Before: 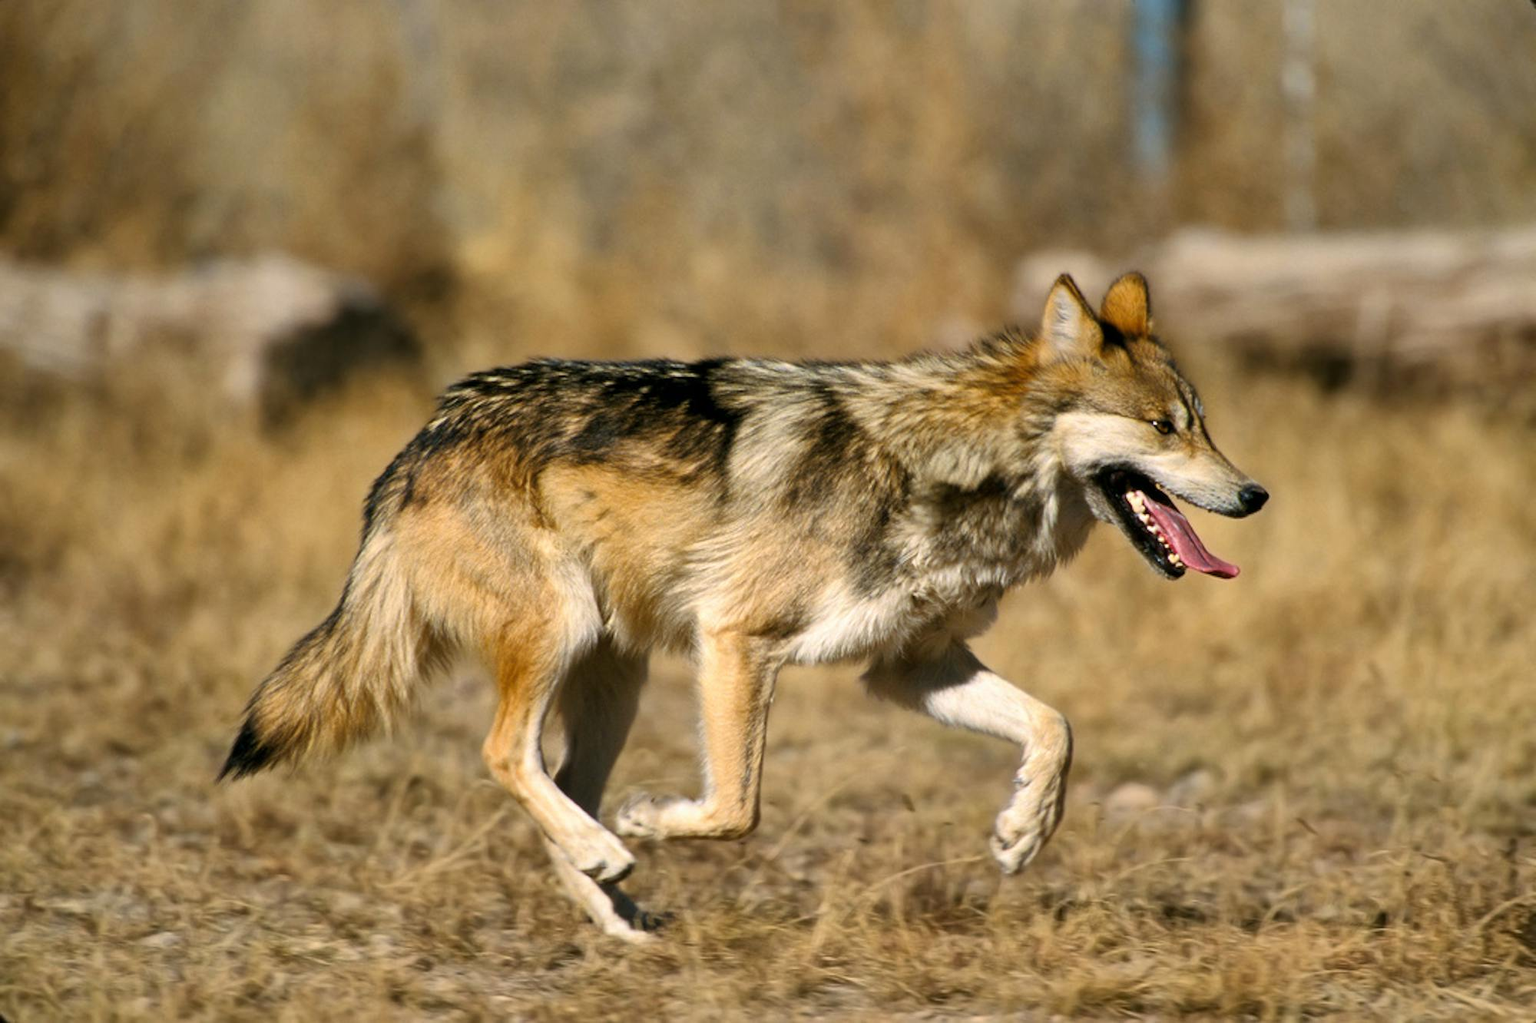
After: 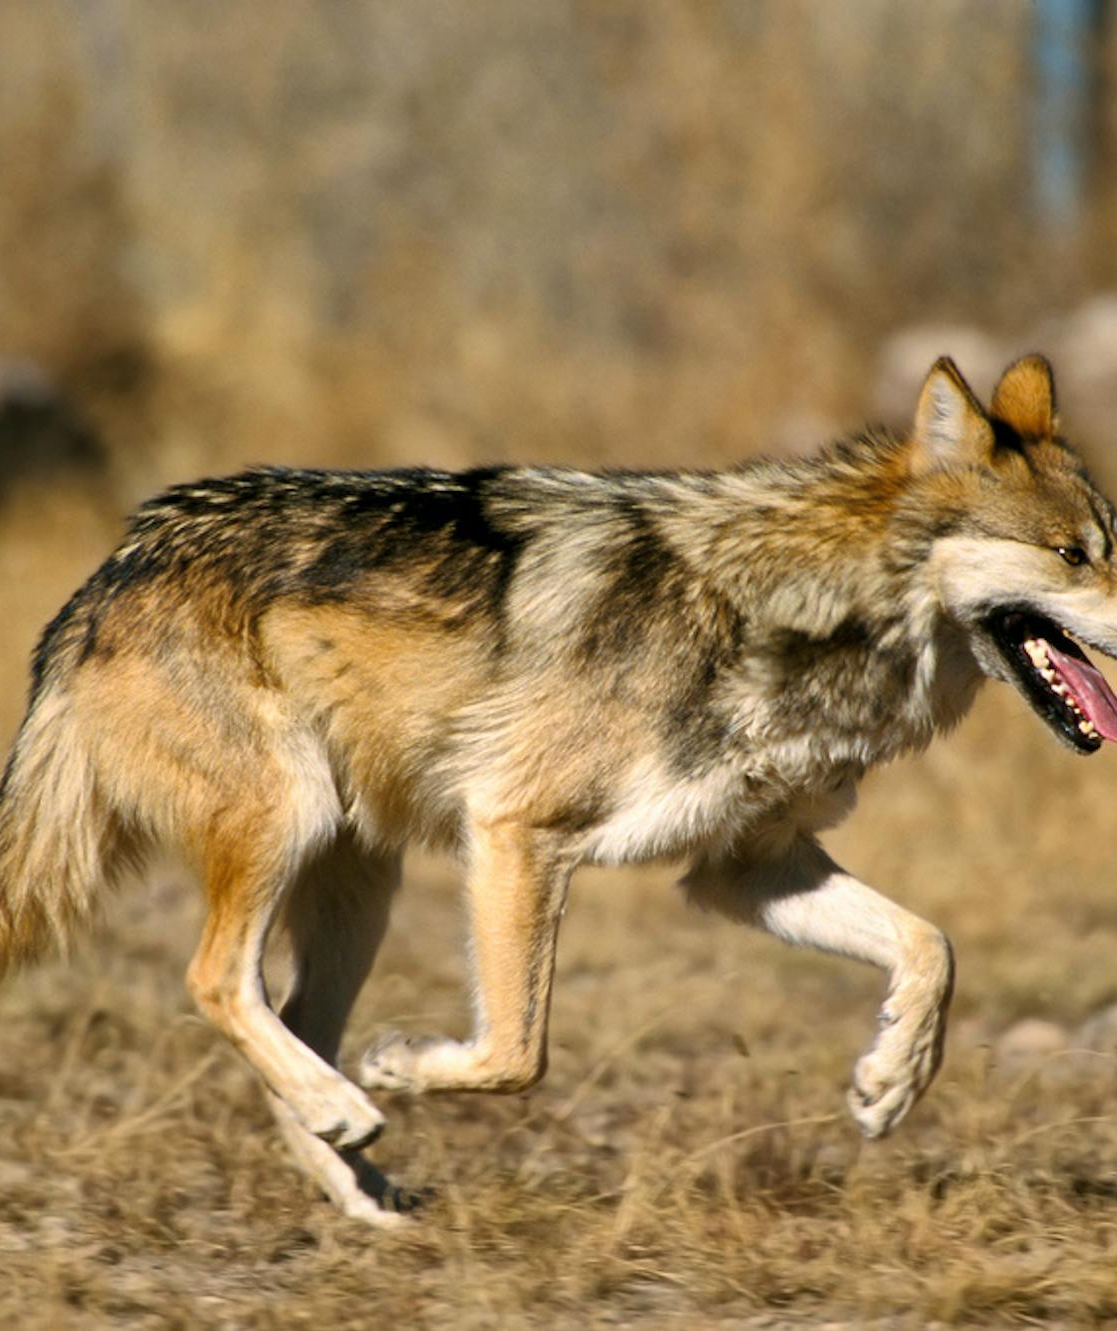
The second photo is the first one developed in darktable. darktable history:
crop: left 22.137%, right 21.987%, bottom 0.008%
